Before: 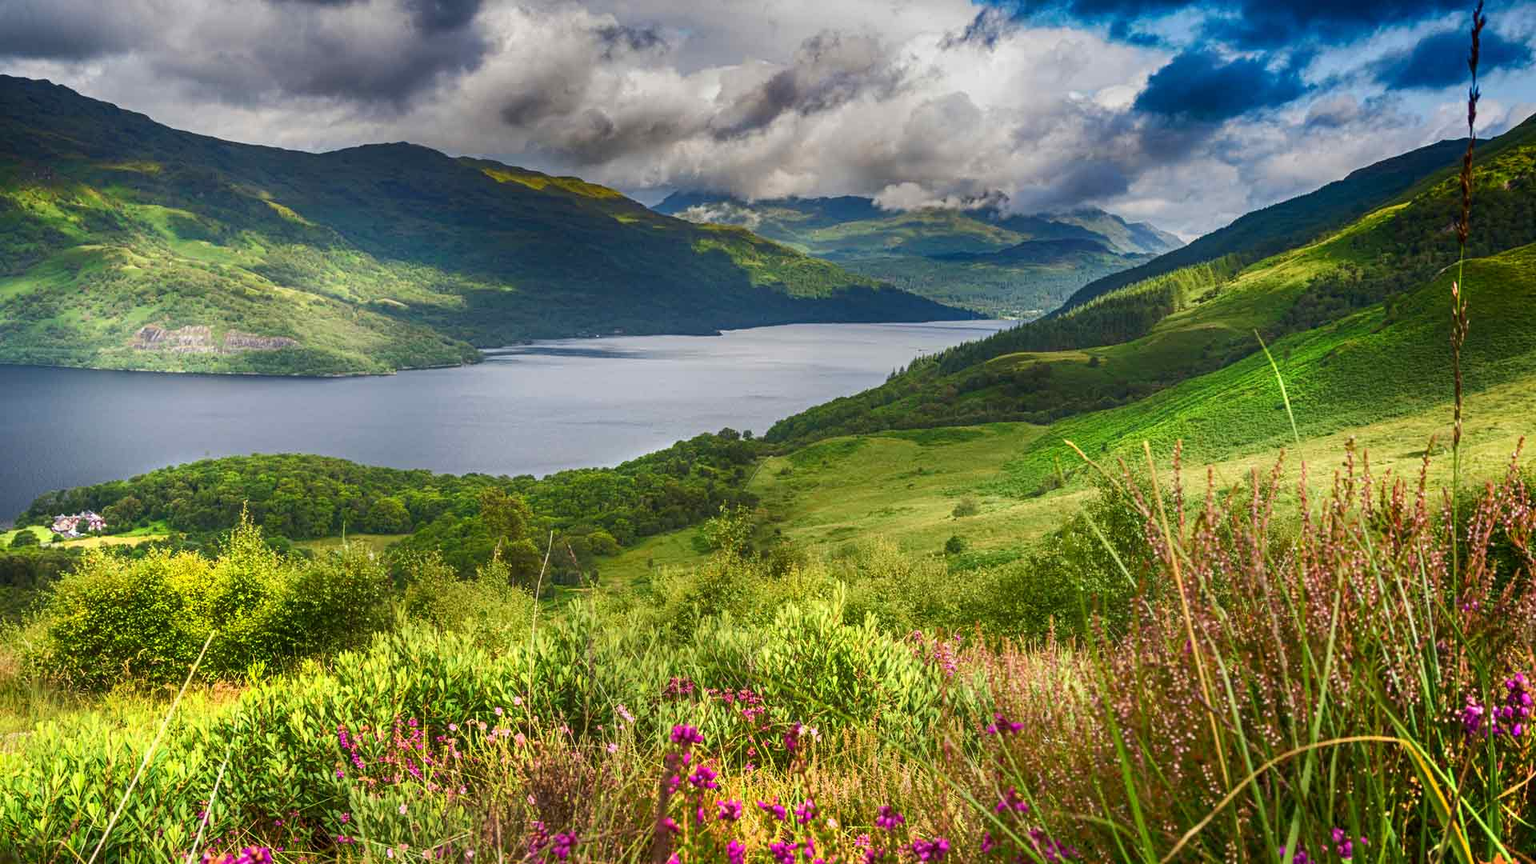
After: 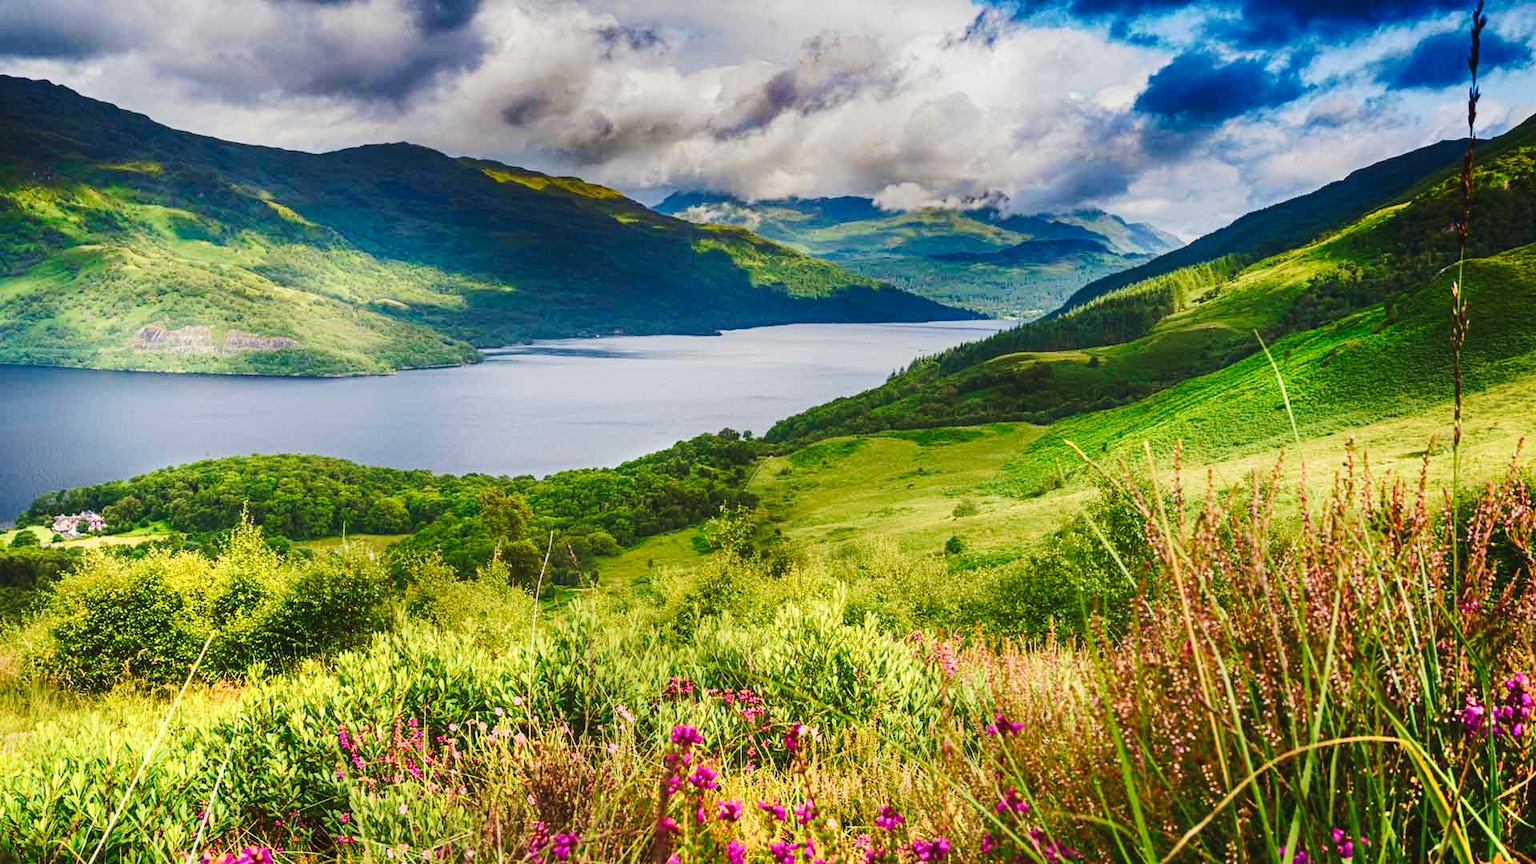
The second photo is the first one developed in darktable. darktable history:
velvia: on, module defaults
tone curve: curves: ch0 [(0, 0) (0.003, 0.039) (0.011, 0.042) (0.025, 0.048) (0.044, 0.058) (0.069, 0.071) (0.1, 0.089) (0.136, 0.114) (0.177, 0.146) (0.224, 0.199) (0.277, 0.27) (0.335, 0.364) (0.399, 0.47) (0.468, 0.566) (0.543, 0.643) (0.623, 0.73) (0.709, 0.8) (0.801, 0.863) (0.898, 0.925) (1, 1)], preserve colors none
